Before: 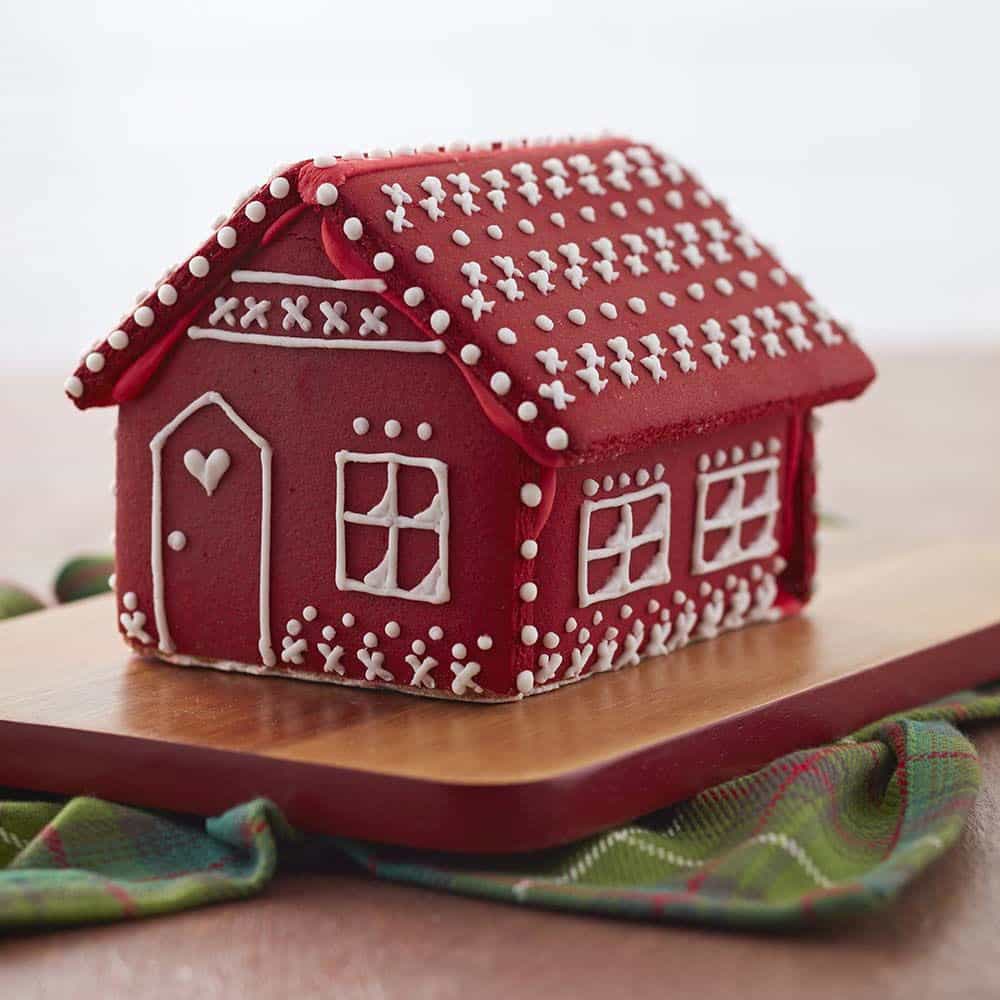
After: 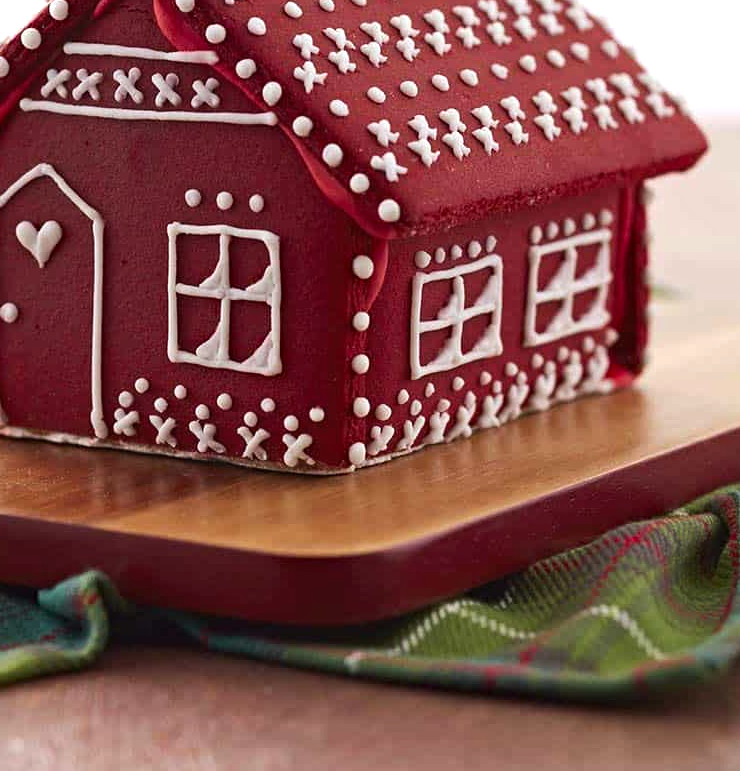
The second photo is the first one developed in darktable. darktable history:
tone equalizer: -8 EV -0.417 EV, -7 EV -0.389 EV, -6 EV -0.333 EV, -5 EV -0.222 EV, -3 EV 0.222 EV, -2 EV 0.333 EV, -1 EV 0.389 EV, +0 EV 0.417 EV, edges refinement/feathering 500, mask exposure compensation -1.57 EV, preserve details no
crop: left 16.871%, top 22.857%, right 9.116%
haze removal: compatibility mode true, adaptive false
